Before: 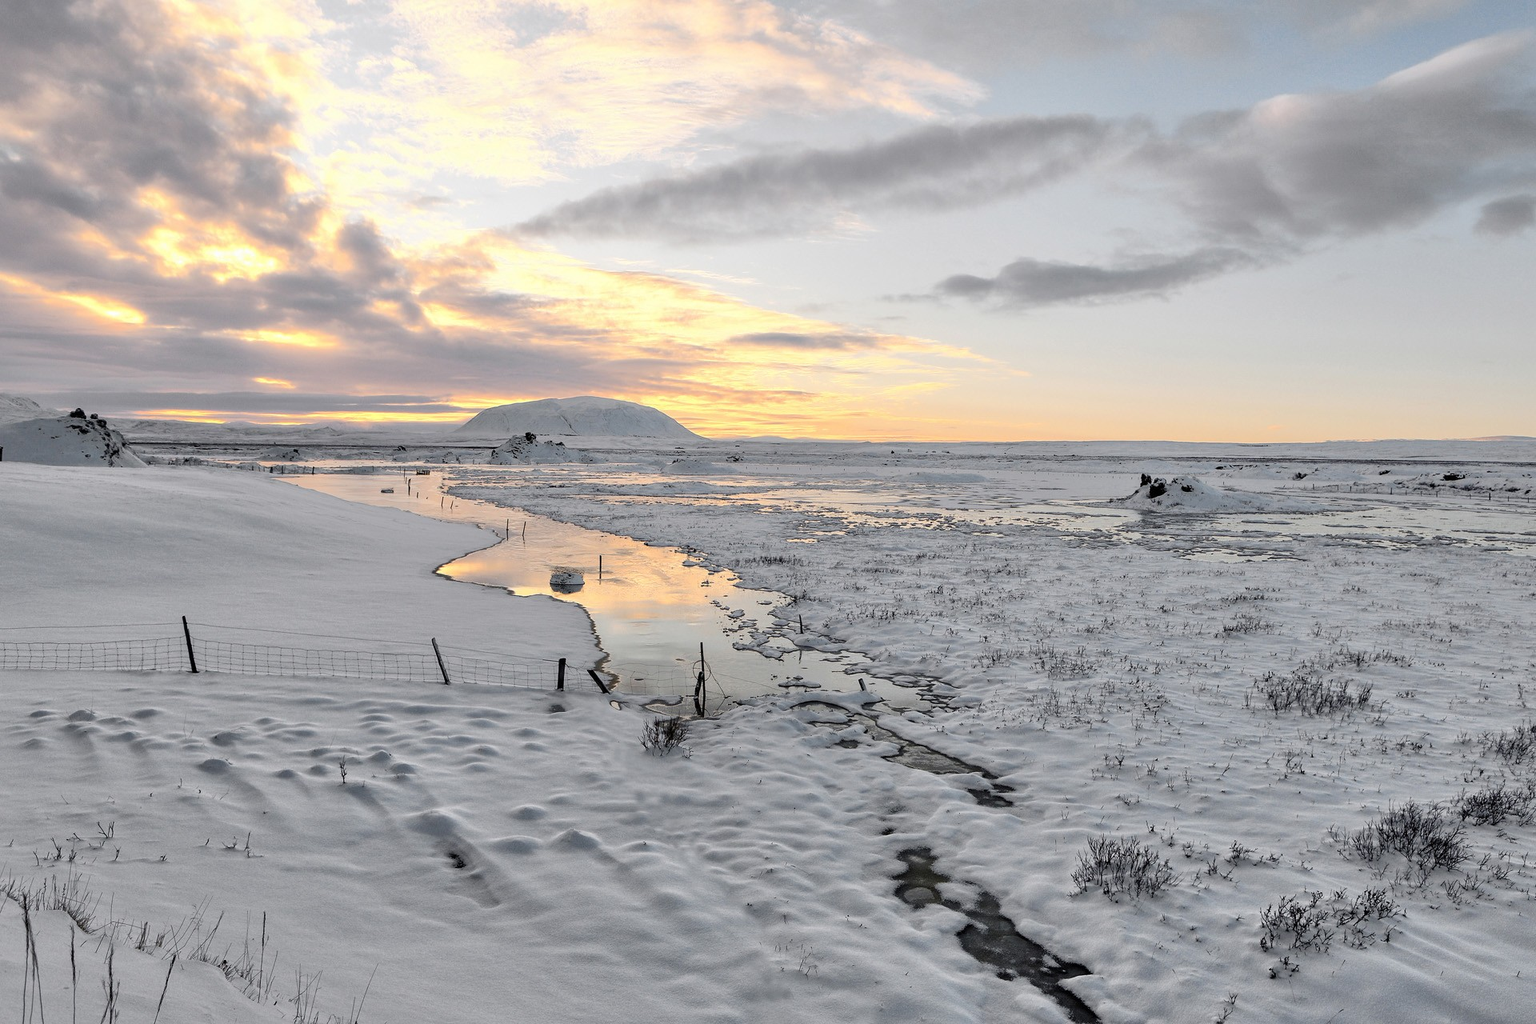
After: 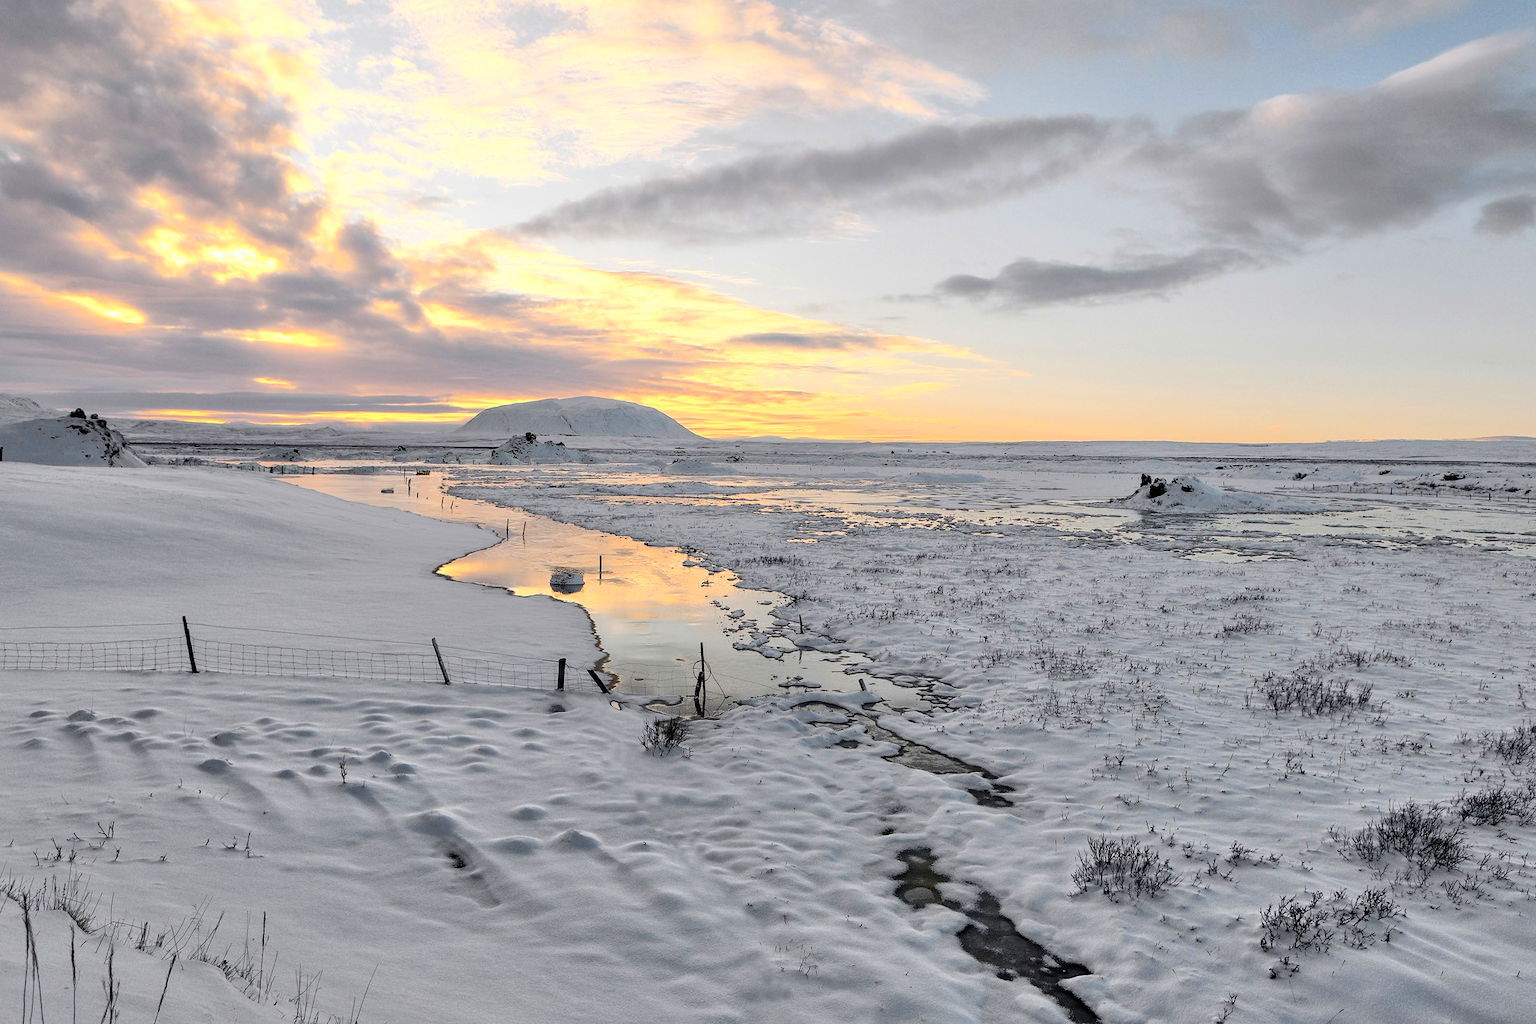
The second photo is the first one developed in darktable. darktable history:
contrast brightness saturation: contrast 0.09, saturation 0.275
